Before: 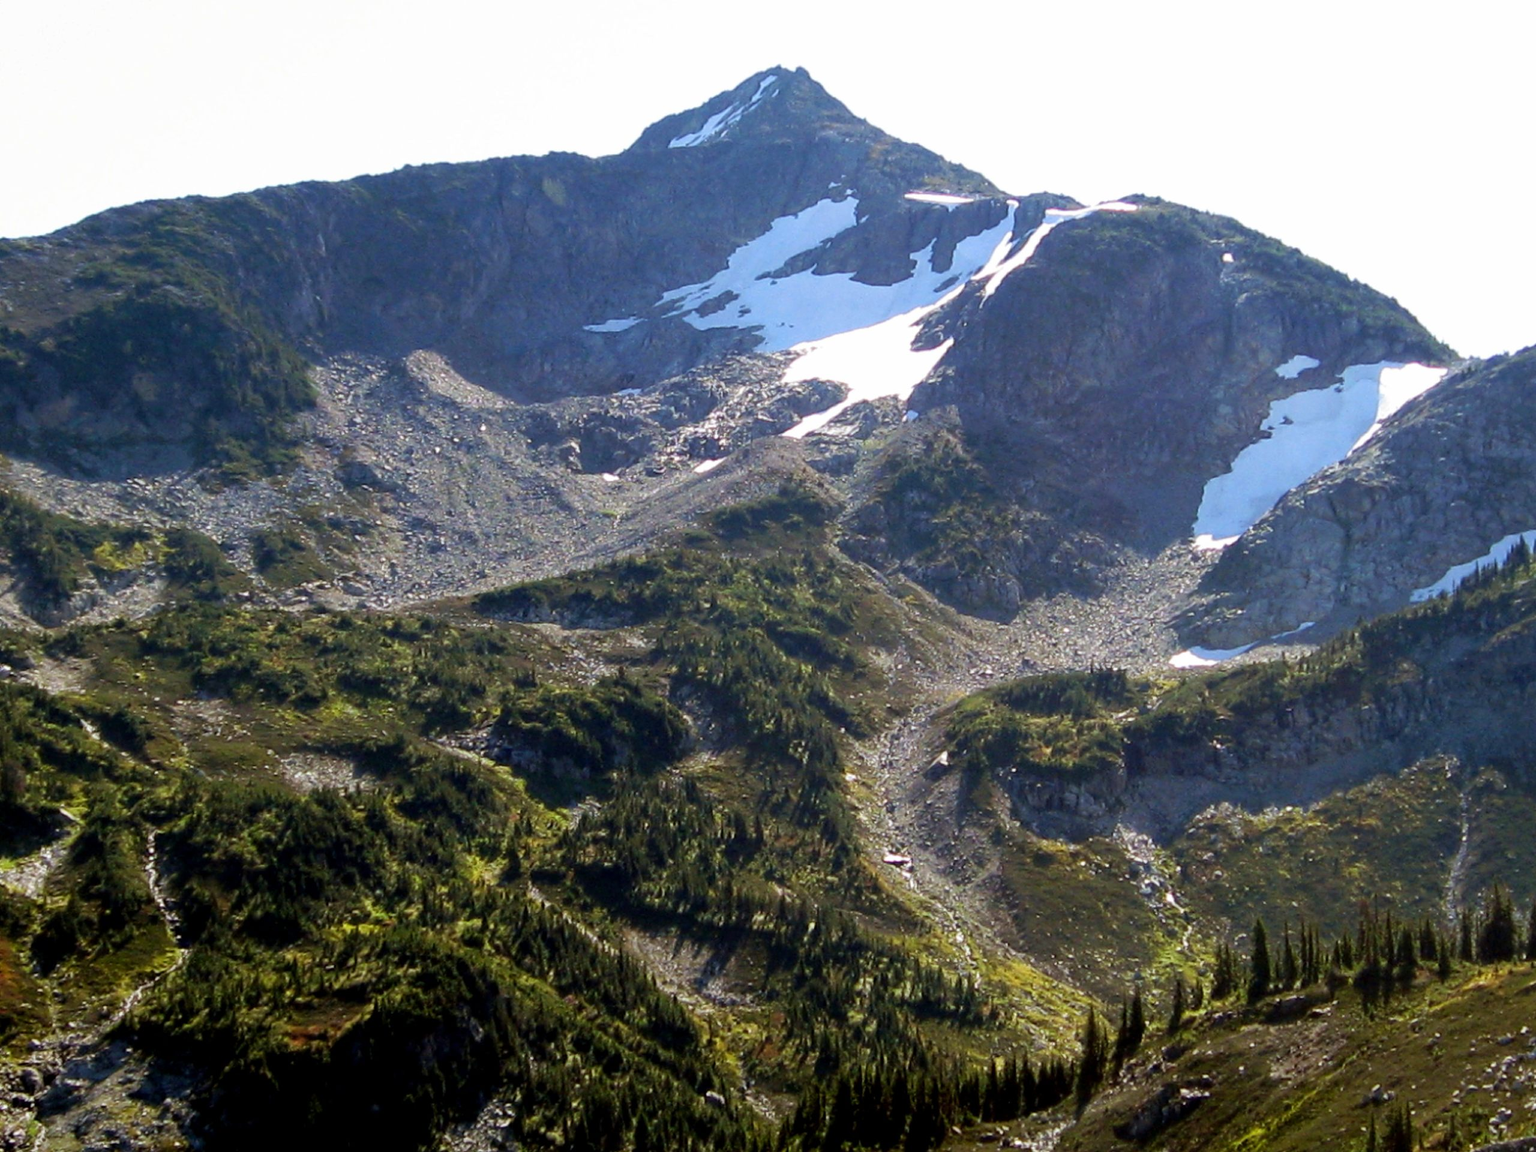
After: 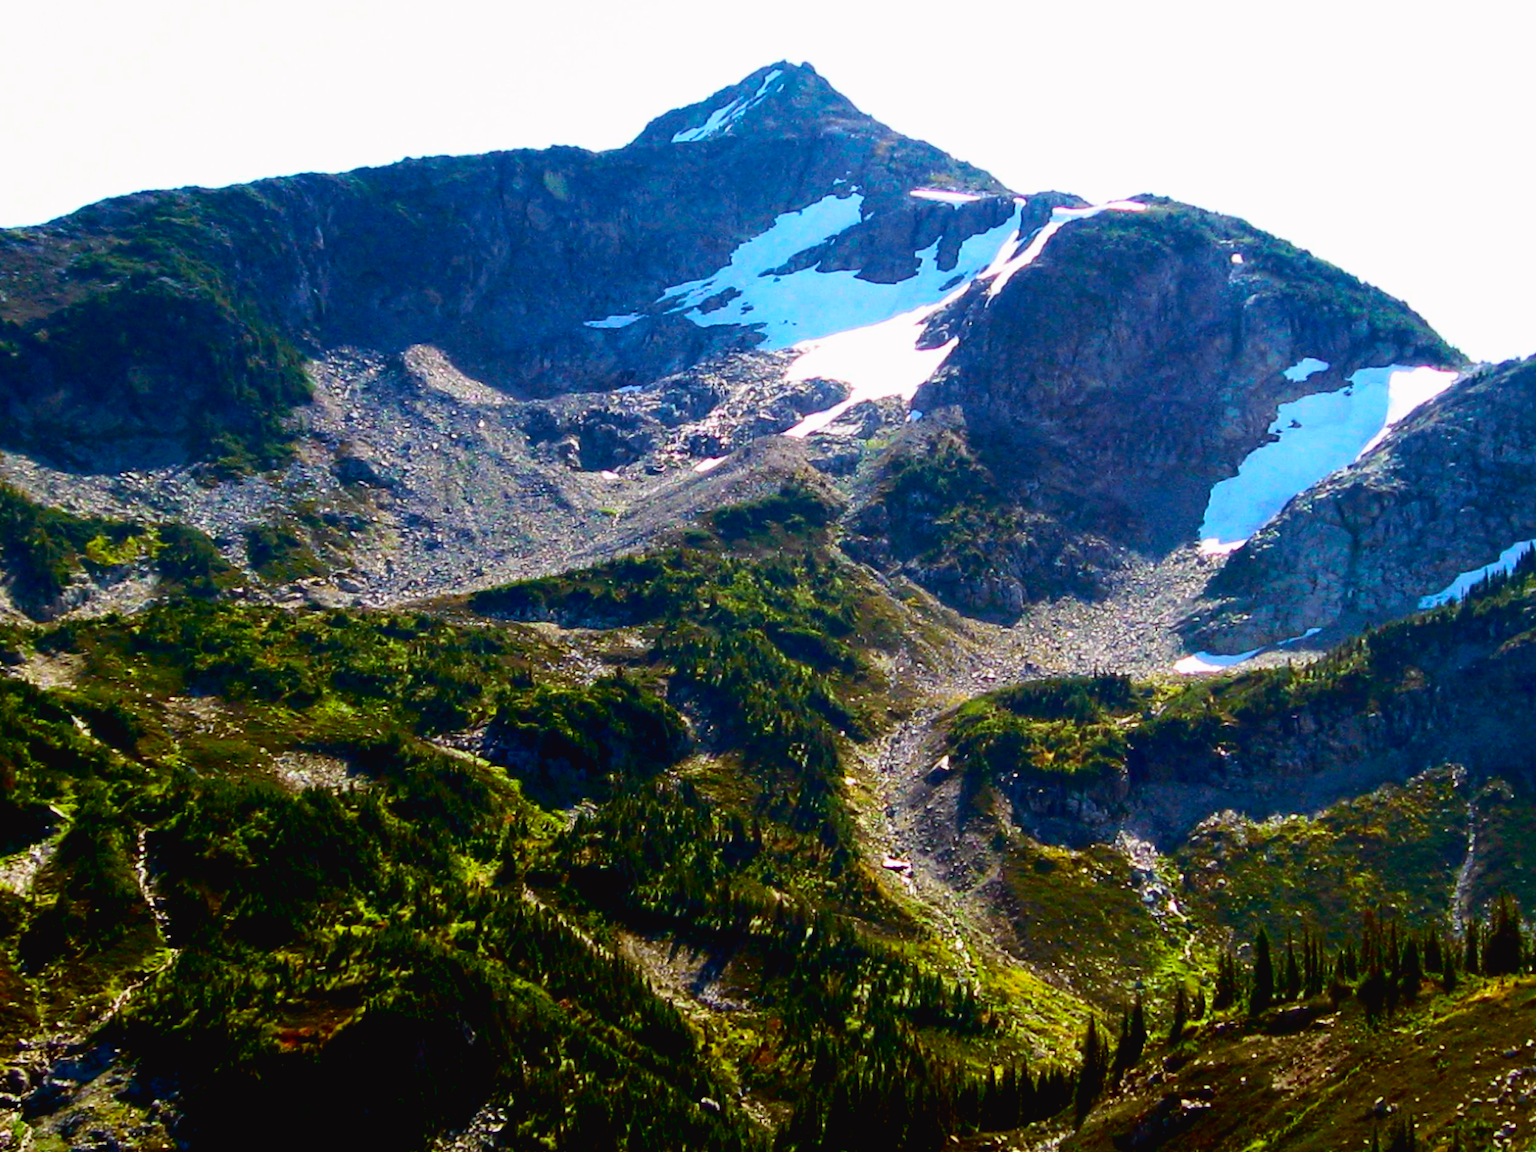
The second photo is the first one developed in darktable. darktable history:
exposure: black level correction 0.005, exposure 0.015 EV, compensate exposure bias true, compensate highlight preservation false
tone curve: curves: ch0 [(0, 0.023) (0.137, 0.069) (0.249, 0.163) (0.487, 0.491) (0.778, 0.858) (0.896, 0.94) (1, 0.988)]; ch1 [(0, 0) (0.396, 0.369) (0.483, 0.459) (0.498, 0.5) (0.515, 0.517) (0.562, 0.6) (0.611, 0.667) (0.692, 0.744) (0.798, 0.863) (1, 1)]; ch2 [(0, 0) (0.426, 0.398) (0.483, 0.481) (0.503, 0.503) (0.526, 0.527) (0.549, 0.59) (0.62, 0.666) (0.705, 0.755) (0.985, 0.966)], color space Lab, independent channels, preserve colors none
crop and rotate: angle -0.519°
color balance rgb: perceptual saturation grading › global saturation 30.1%, global vibrance 14.861%
